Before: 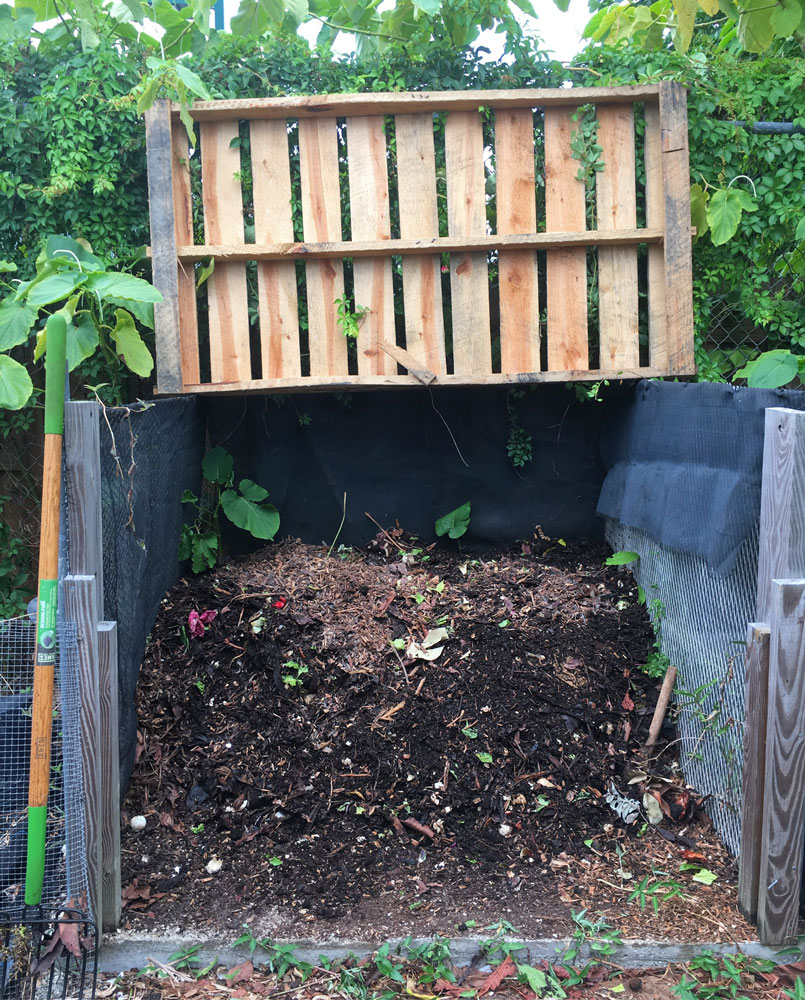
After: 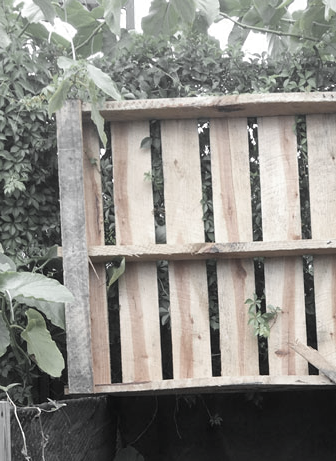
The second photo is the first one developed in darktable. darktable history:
crop and rotate: left 11.231%, top 0.08%, right 47.026%, bottom 53.743%
local contrast: mode bilateral grid, contrast 14, coarseness 36, detail 105%, midtone range 0.2
color zones: curves: ch0 [(0, 0.613) (0.01, 0.613) (0.245, 0.448) (0.498, 0.529) (0.642, 0.665) (0.879, 0.777) (0.99, 0.613)]; ch1 [(0, 0.035) (0.121, 0.189) (0.259, 0.197) (0.415, 0.061) (0.589, 0.022) (0.732, 0.022) (0.857, 0.026) (0.991, 0.053)]
